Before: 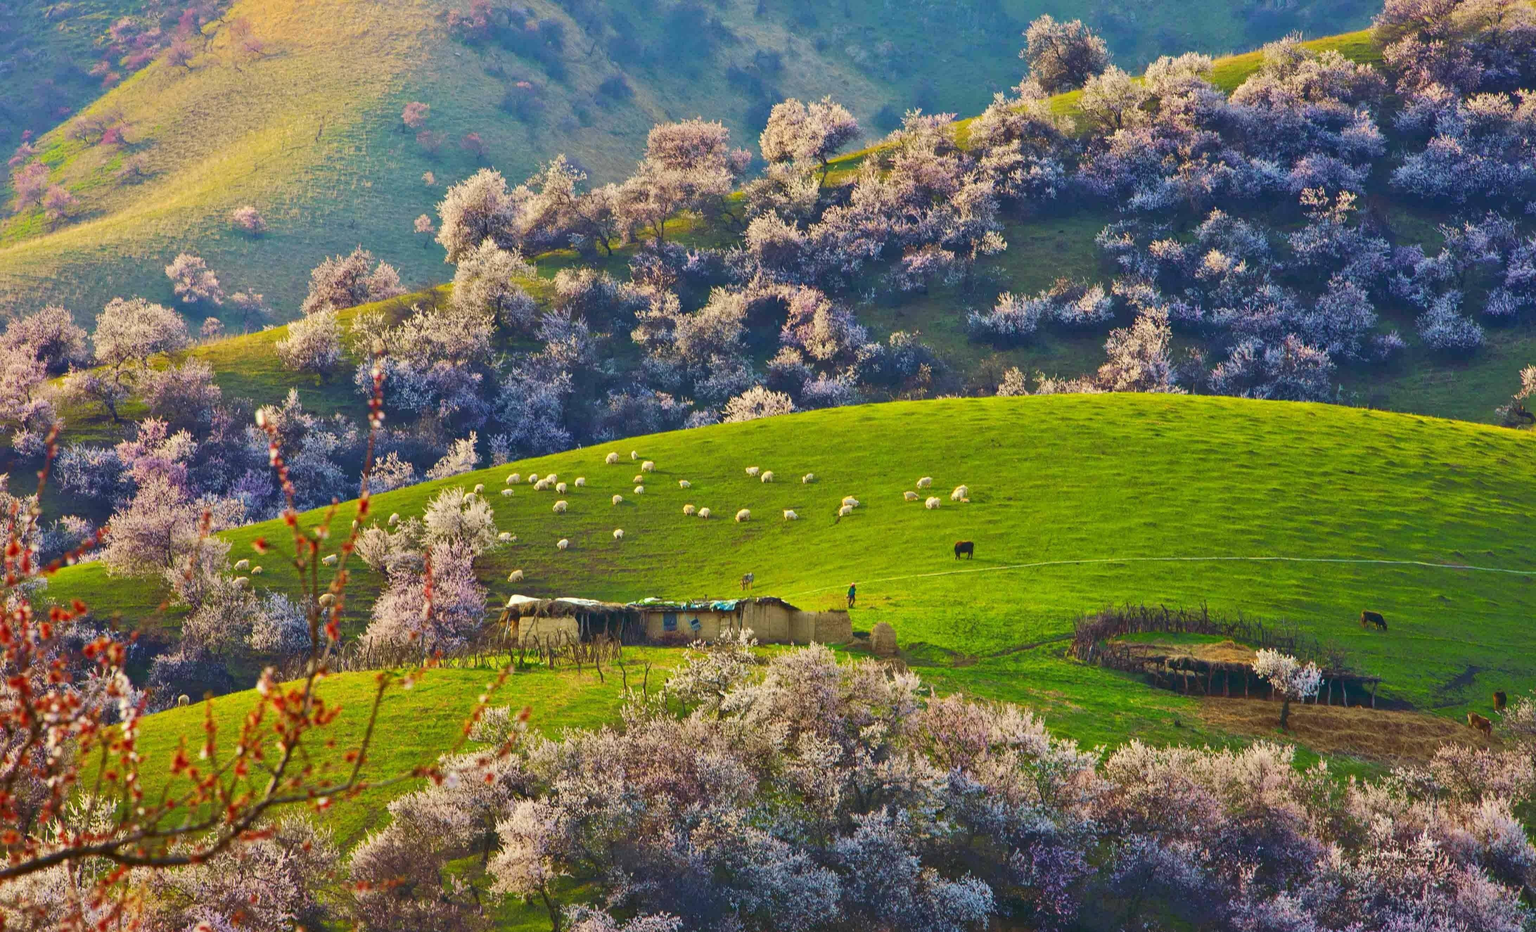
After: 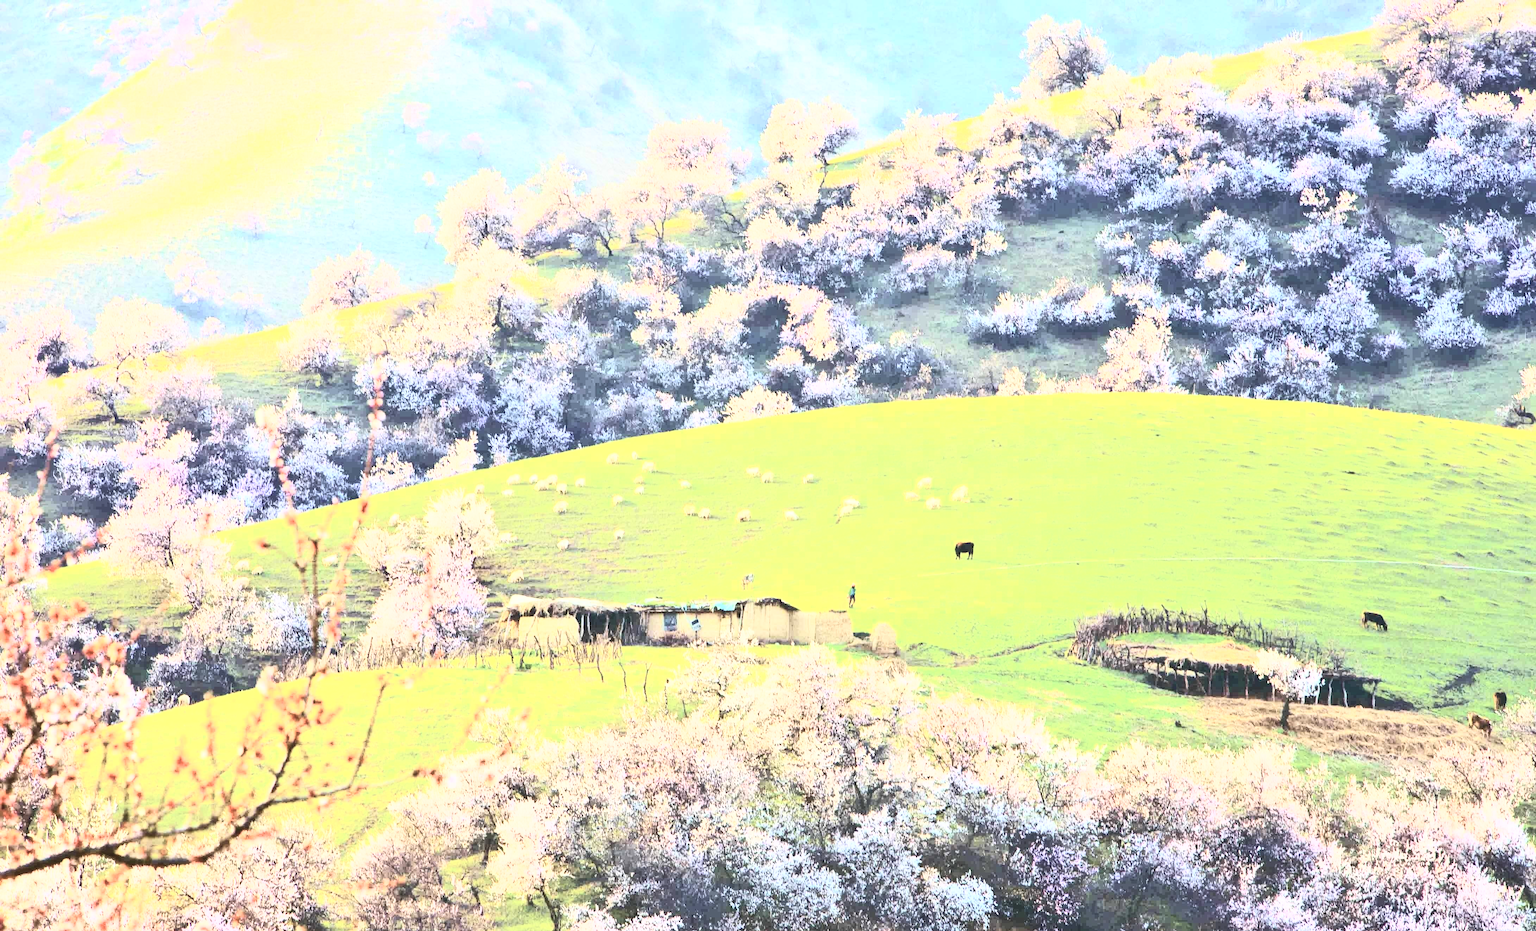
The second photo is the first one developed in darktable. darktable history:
contrast brightness saturation: contrast 0.582, brightness 0.566, saturation -0.341
exposure: exposure 0.704 EV, compensate highlight preservation false
base curve: curves: ch0 [(0, 0) (0.028, 0.03) (0.121, 0.232) (0.46, 0.748) (0.859, 0.968) (1, 1)]
